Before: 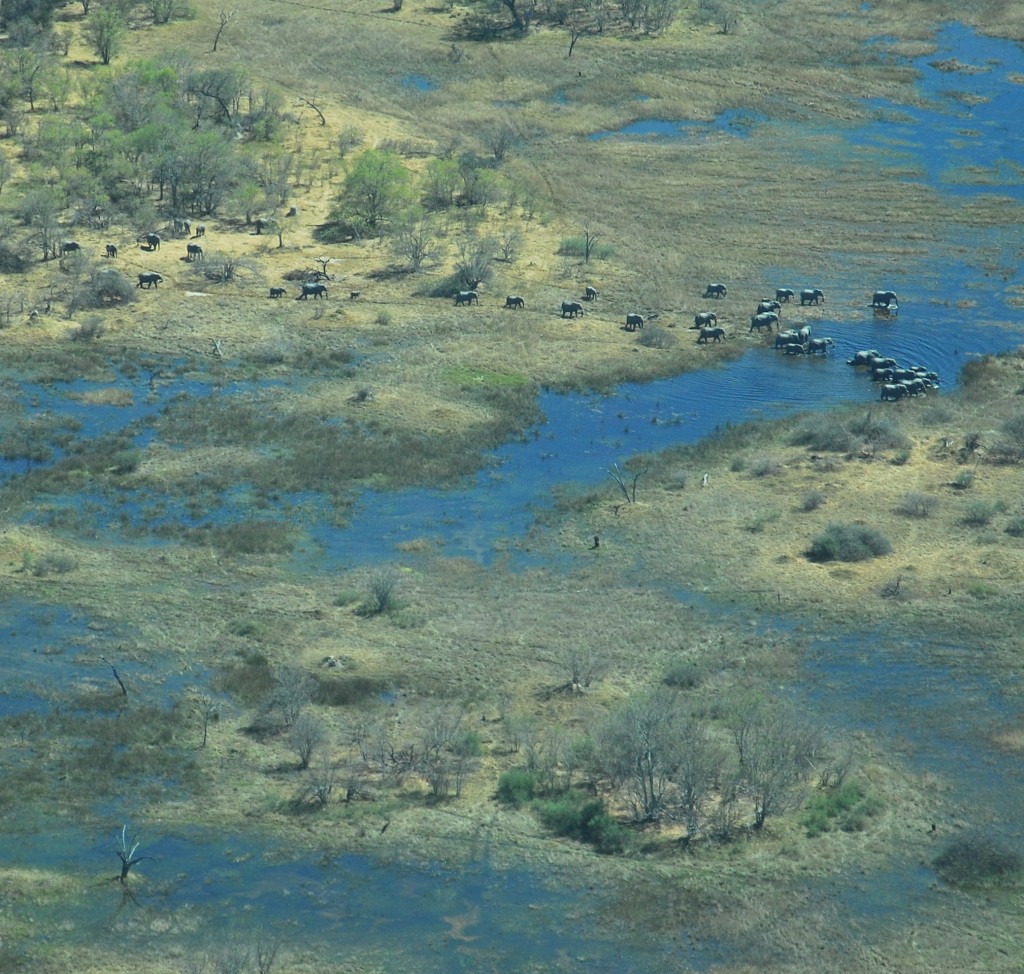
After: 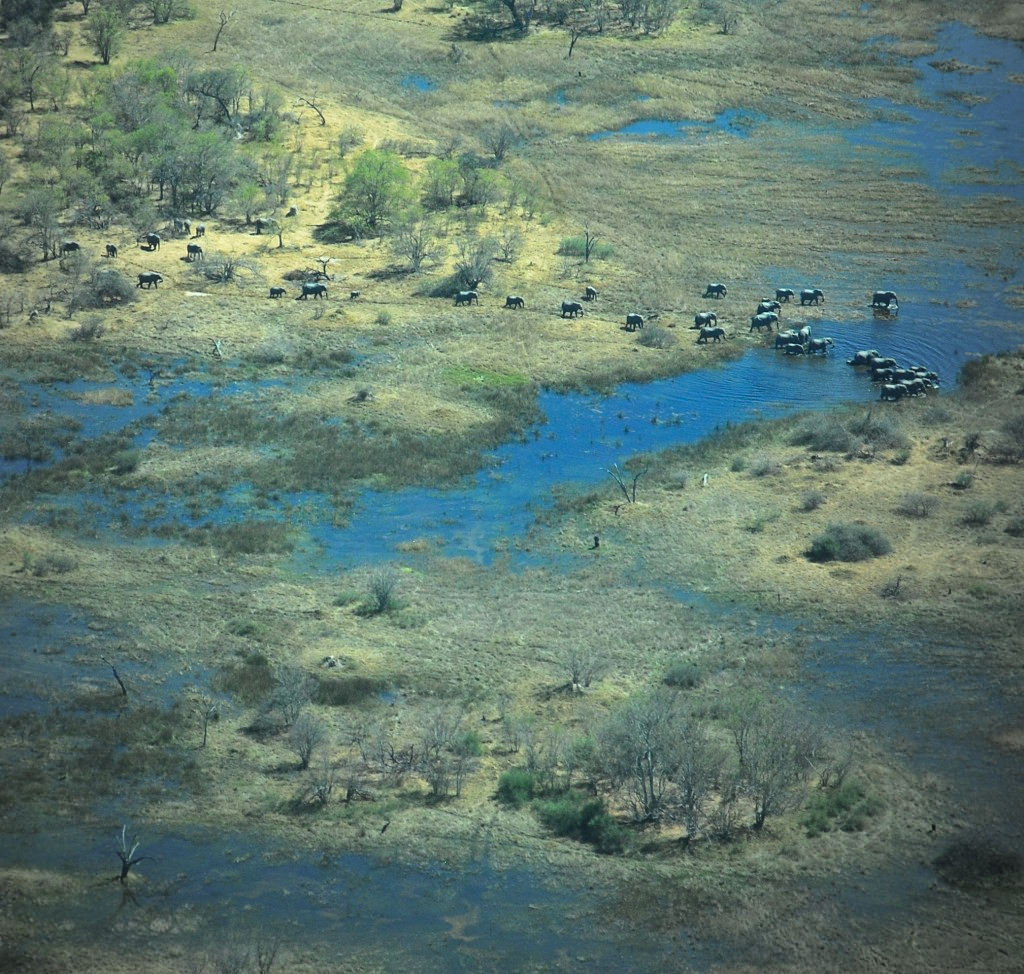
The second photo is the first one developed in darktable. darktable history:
vignetting: fall-off start 72.14%, fall-off radius 108.07%, brightness -0.713, saturation -0.488, center (-0.054, -0.359), width/height ratio 0.729
contrast brightness saturation: contrast 0.04, saturation 0.16
tone equalizer: -8 EV -0.417 EV, -7 EV -0.389 EV, -6 EV -0.333 EV, -5 EV -0.222 EV, -3 EV 0.222 EV, -2 EV 0.333 EV, -1 EV 0.389 EV, +0 EV 0.417 EV, edges refinement/feathering 500, mask exposure compensation -1.57 EV, preserve details no
